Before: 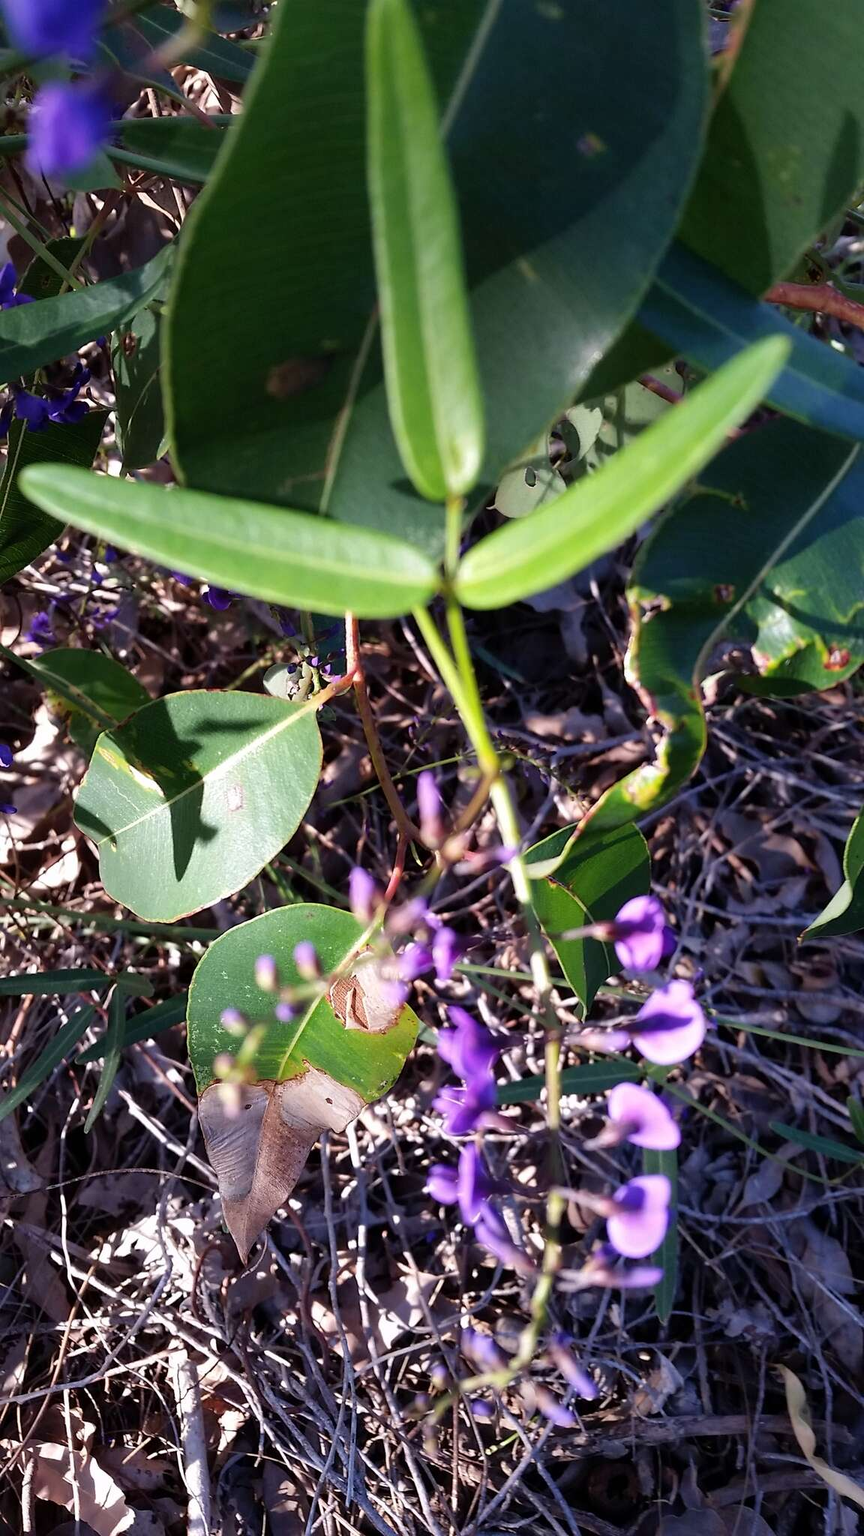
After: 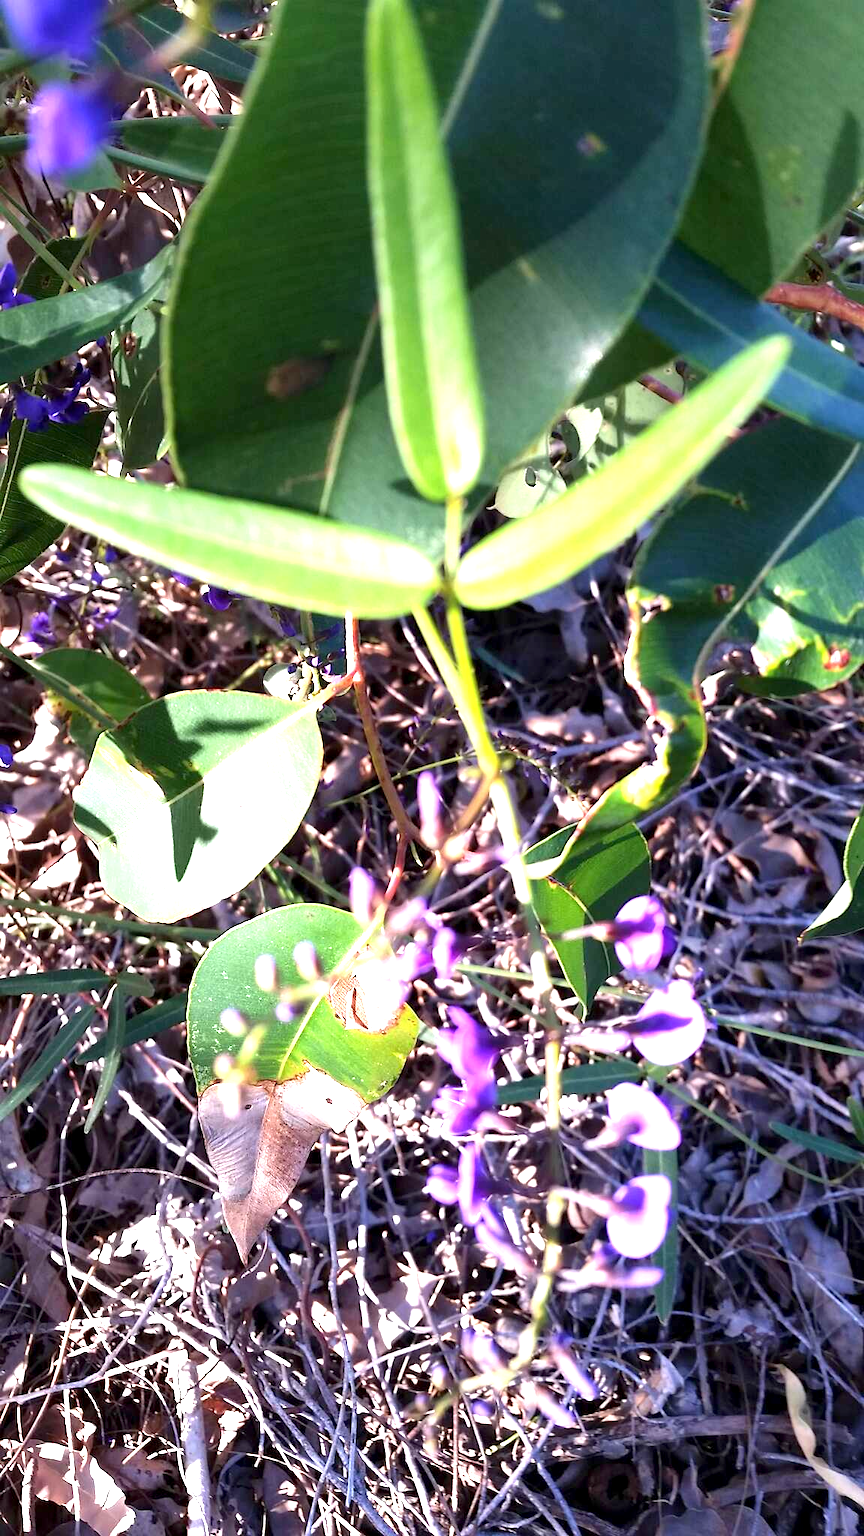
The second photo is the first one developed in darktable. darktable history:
exposure: black level correction 0.001, exposure 1.398 EV, compensate highlight preservation false
